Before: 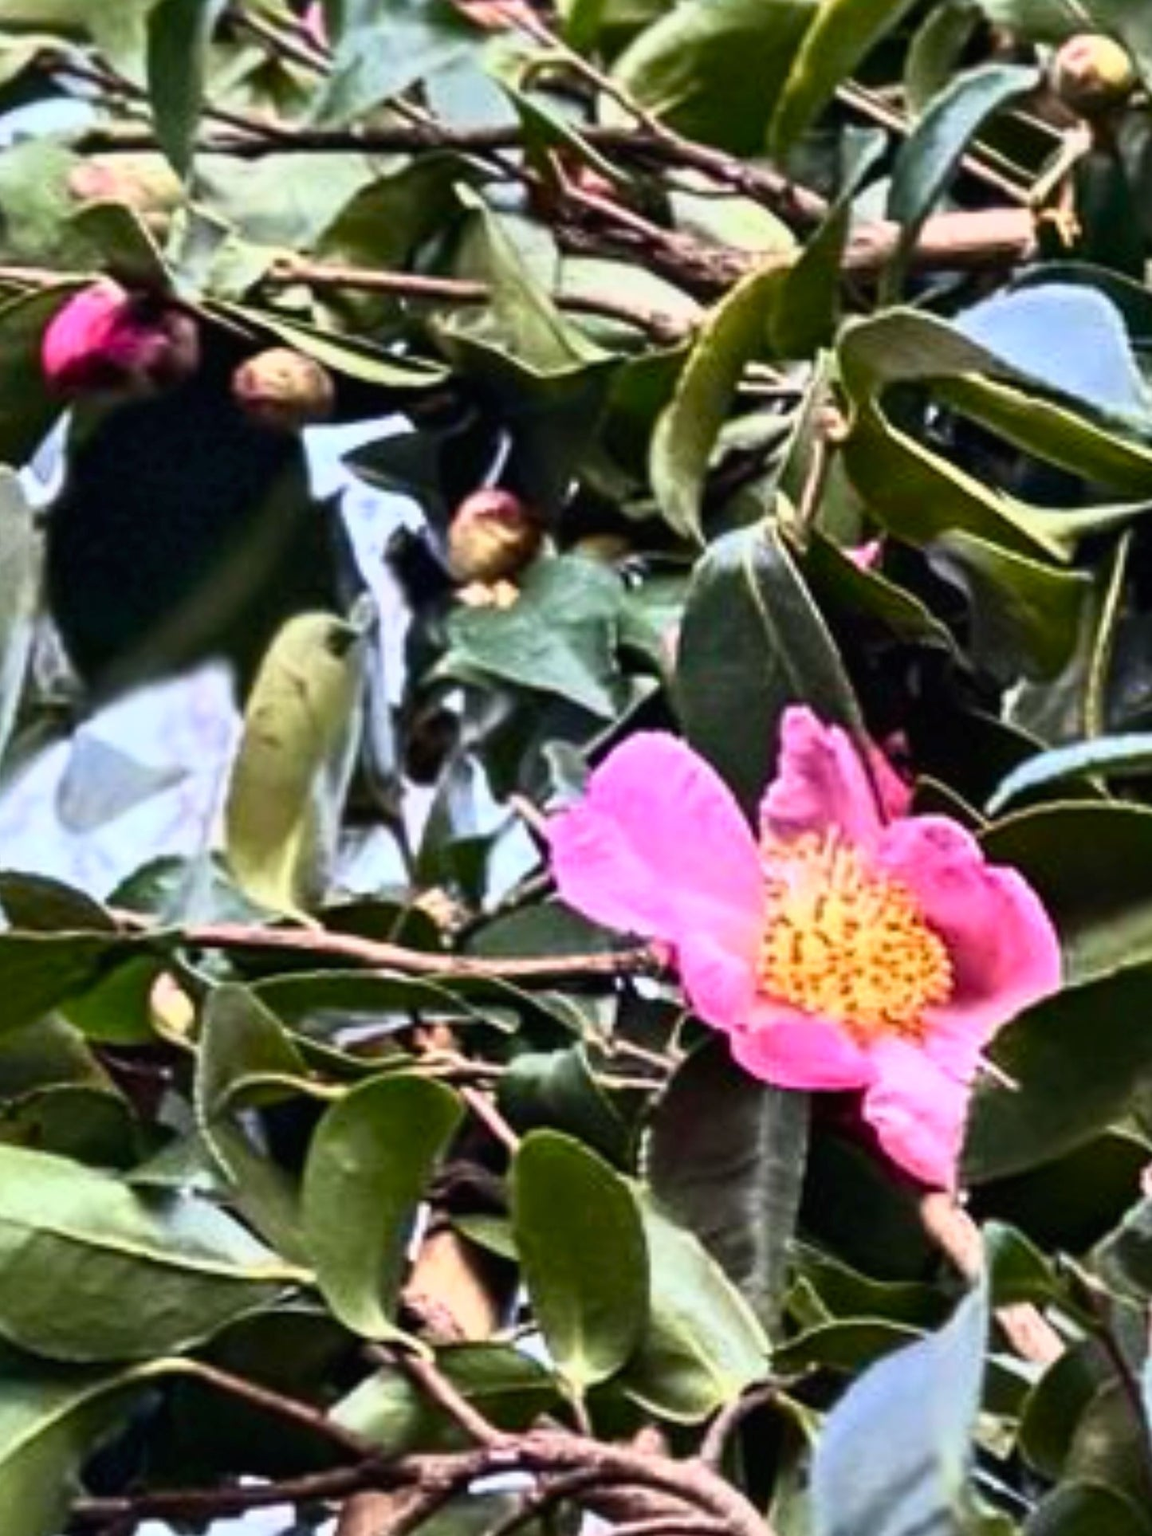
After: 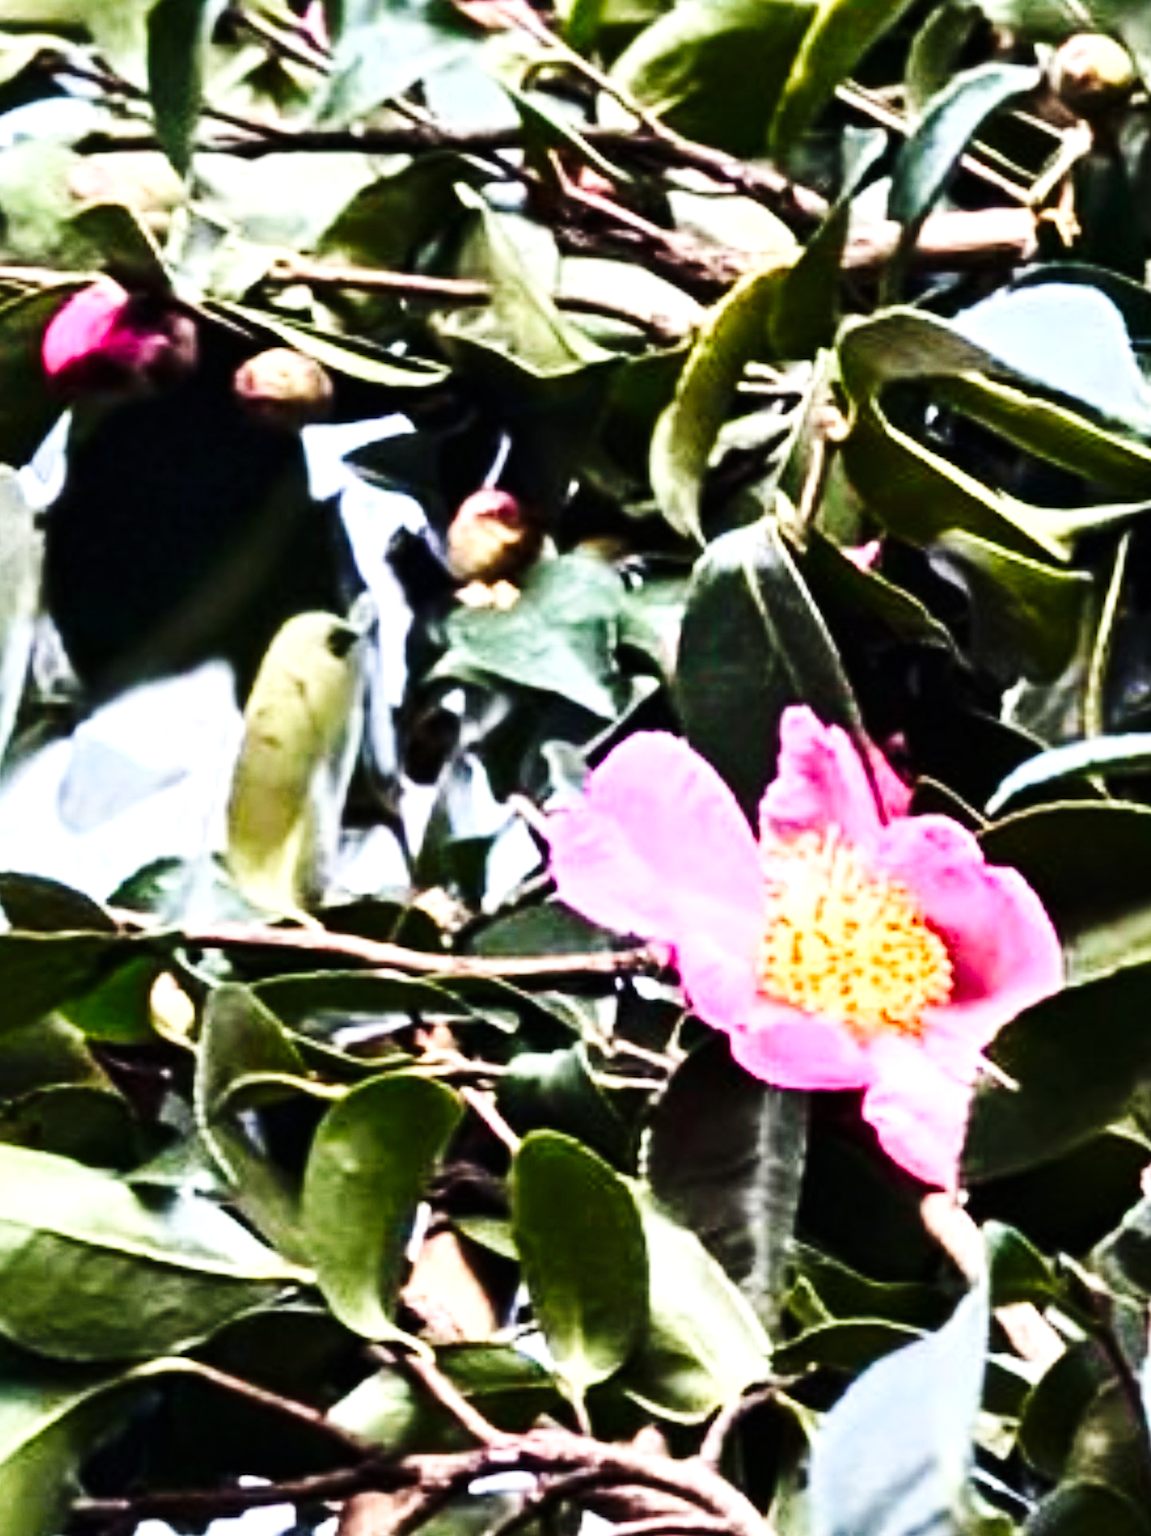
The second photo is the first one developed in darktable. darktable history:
base curve: curves: ch0 [(0, 0) (0.032, 0.025) (0.121, 0.166) (0.206, 0.329) (0.605, 0.79) (1, 1)], preserve colors none
tone equalizer: -8 EV -0.75 EV, -7 EV -0.7 EV, -6 EV -0.6 EV, -5 EV -0.4 EV, -3 EV 0.4 EV, -2 EV 0.6 EV, -1 EV 0.7 EV, +0 EV 0.75 EV, edges refinement/feathering 500, mask exposure compensation -1.57 EV, preserve details no
